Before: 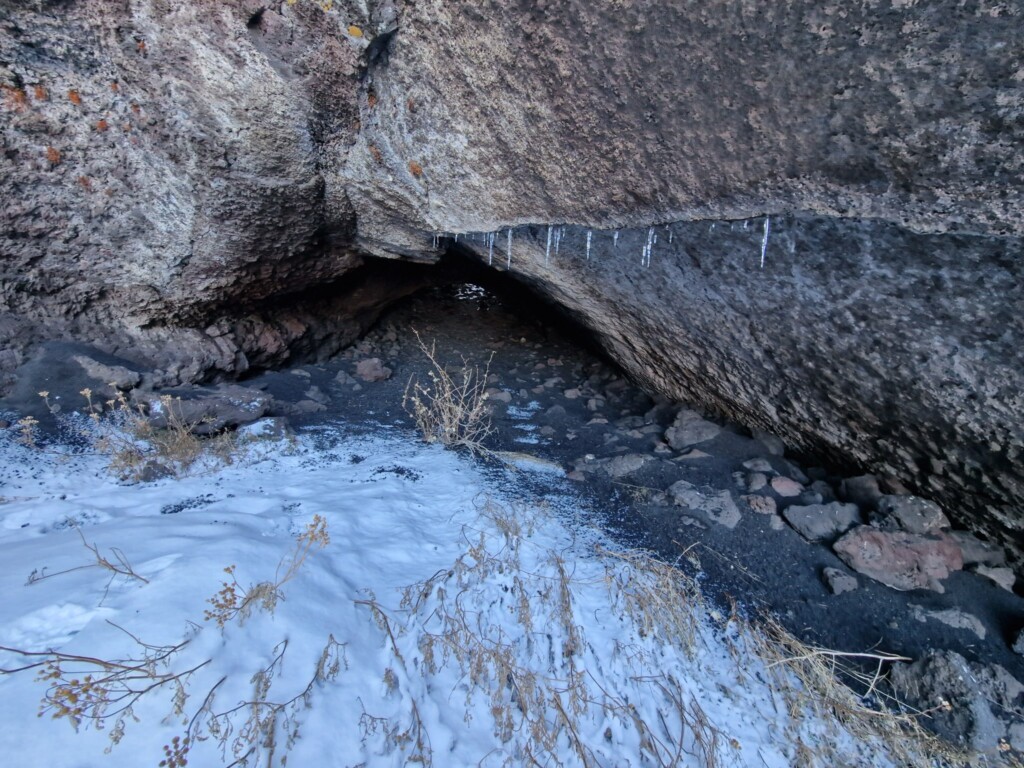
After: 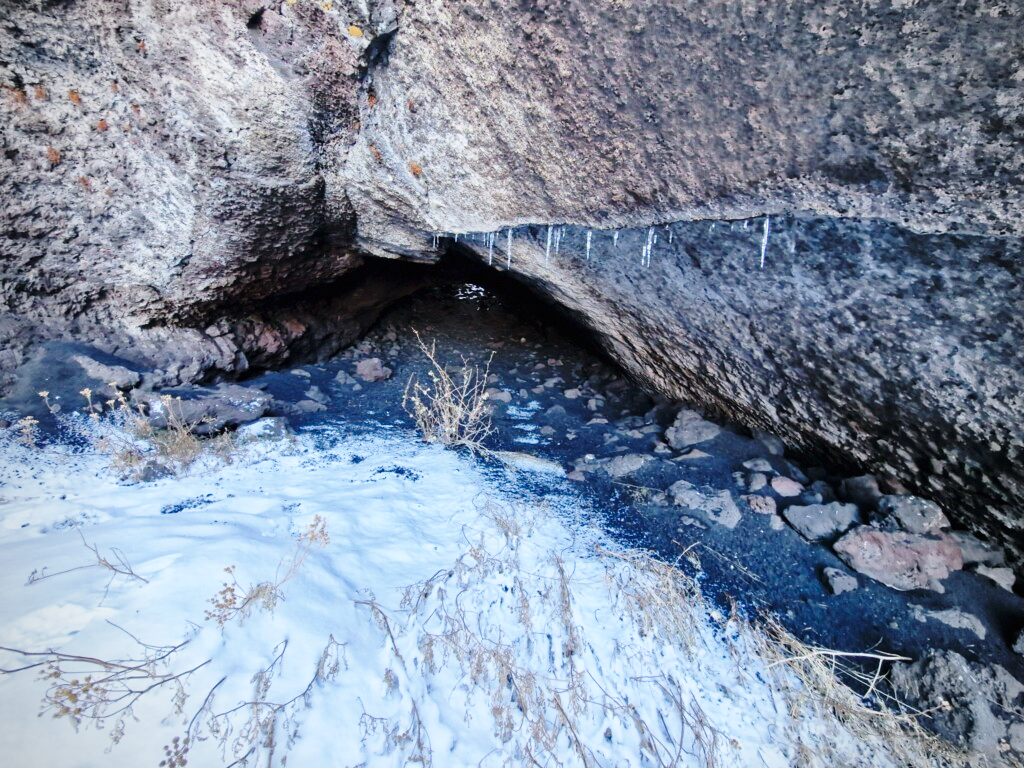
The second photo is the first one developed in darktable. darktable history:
vignetting: fall-off radius 45%, brightness -0.33
base curve: curves: ch0 [(0, 0) (0.032, 0.037) (0.105, 0.228) (0.435, 0.76) (0.856, 0.983) (1, 1)], preserve colors none
